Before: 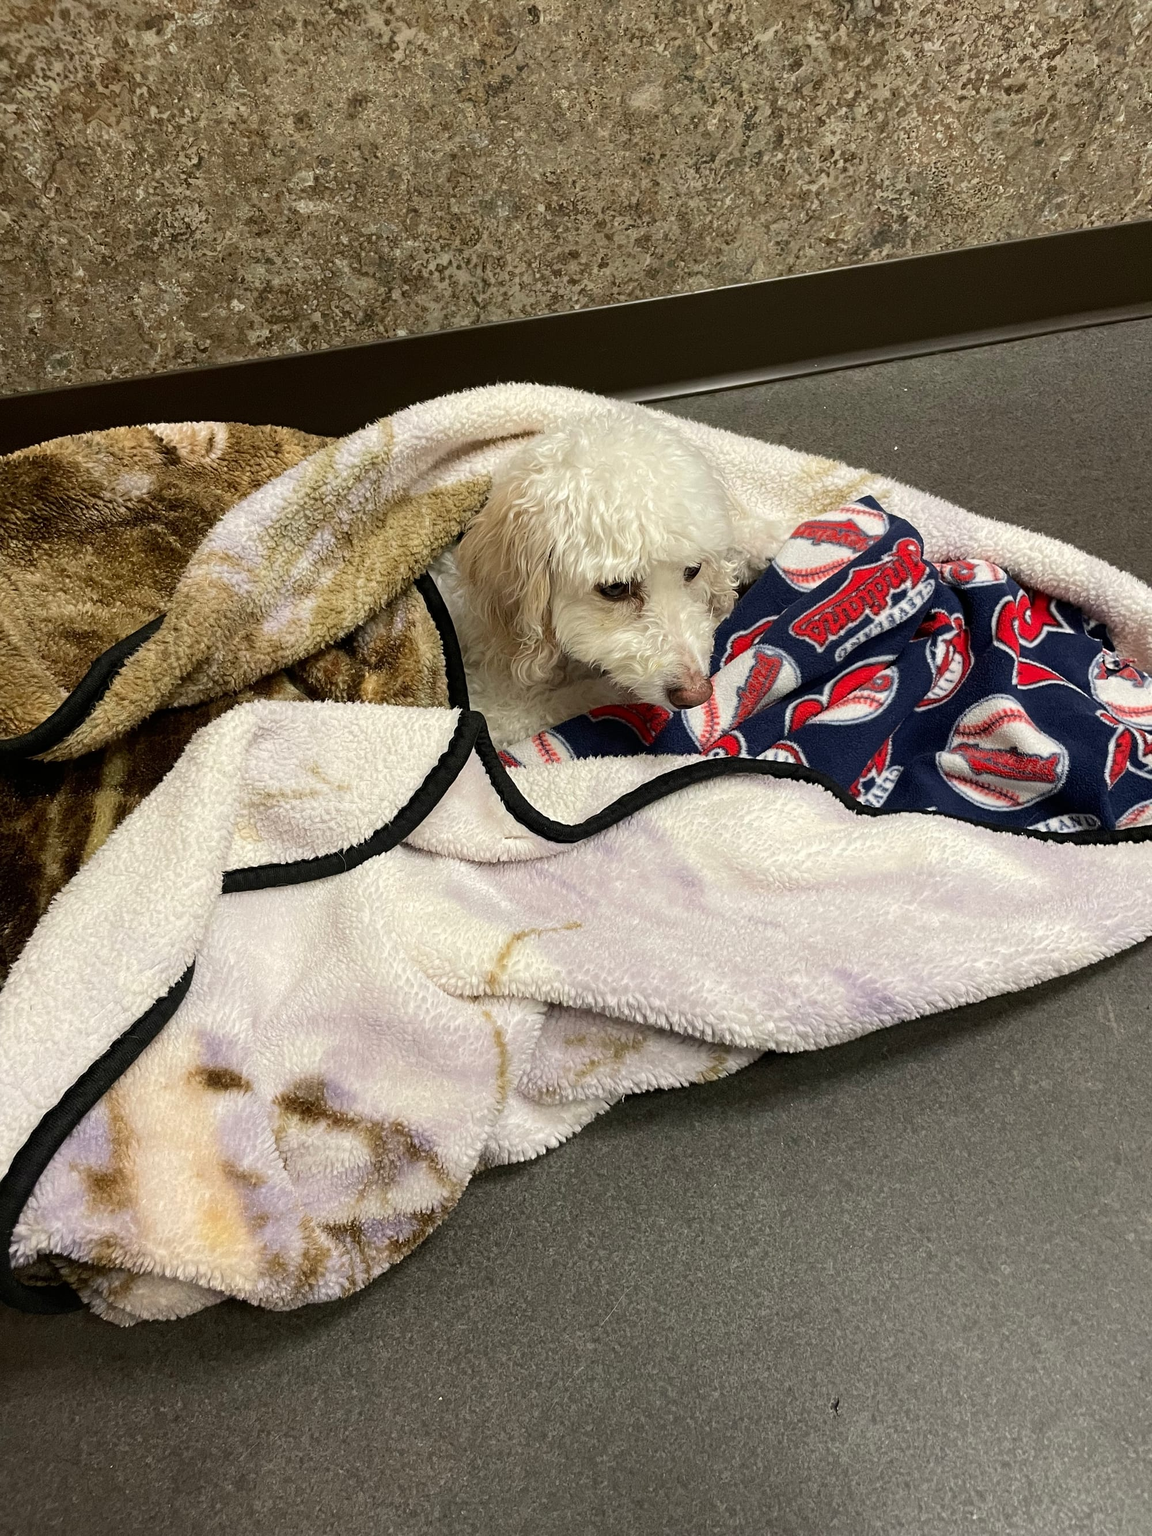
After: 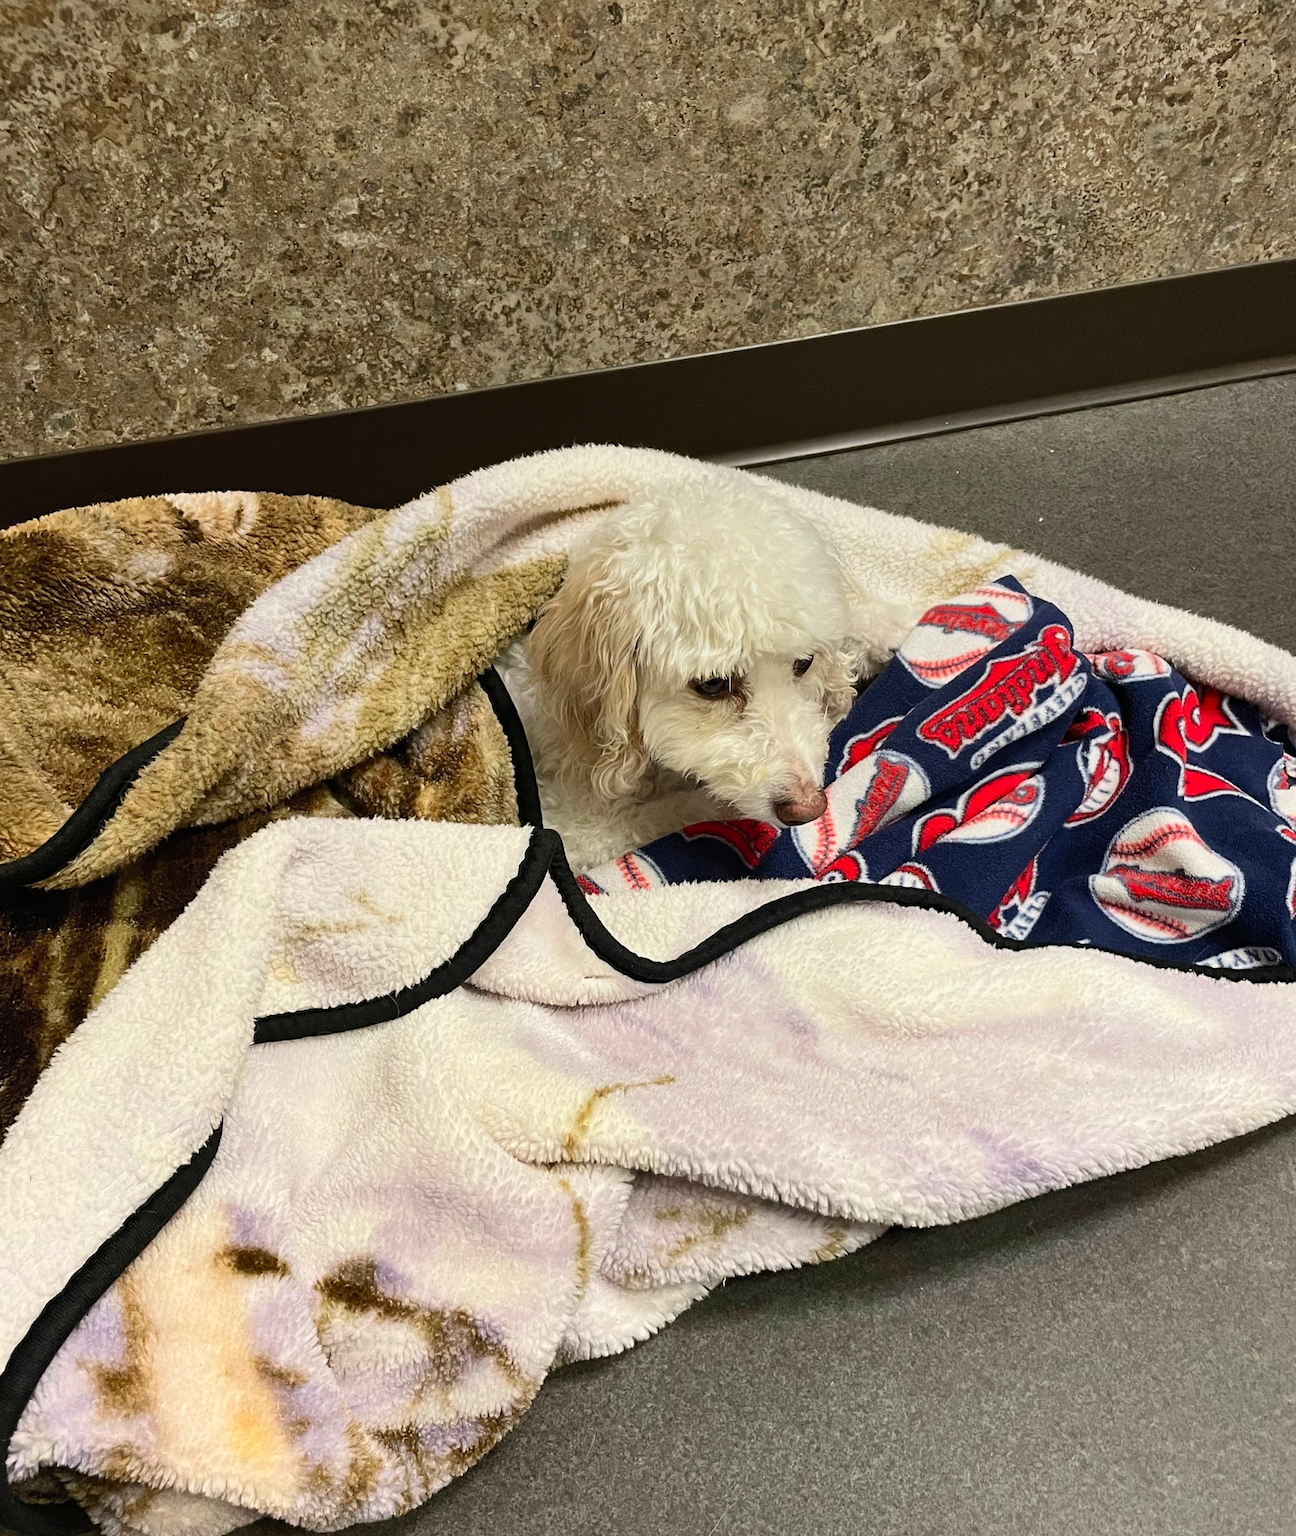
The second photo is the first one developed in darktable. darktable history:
graduated density: on, module defaults
shadows and highlights: low approximation 0.01, soften with gaussian
crop and rotate: angle 0.2°, left 0.275%, right 3.127%, bottom 14.18%
contrast brightness saturation: contrast 0.2, brightness 0.16, saturation 0.22
